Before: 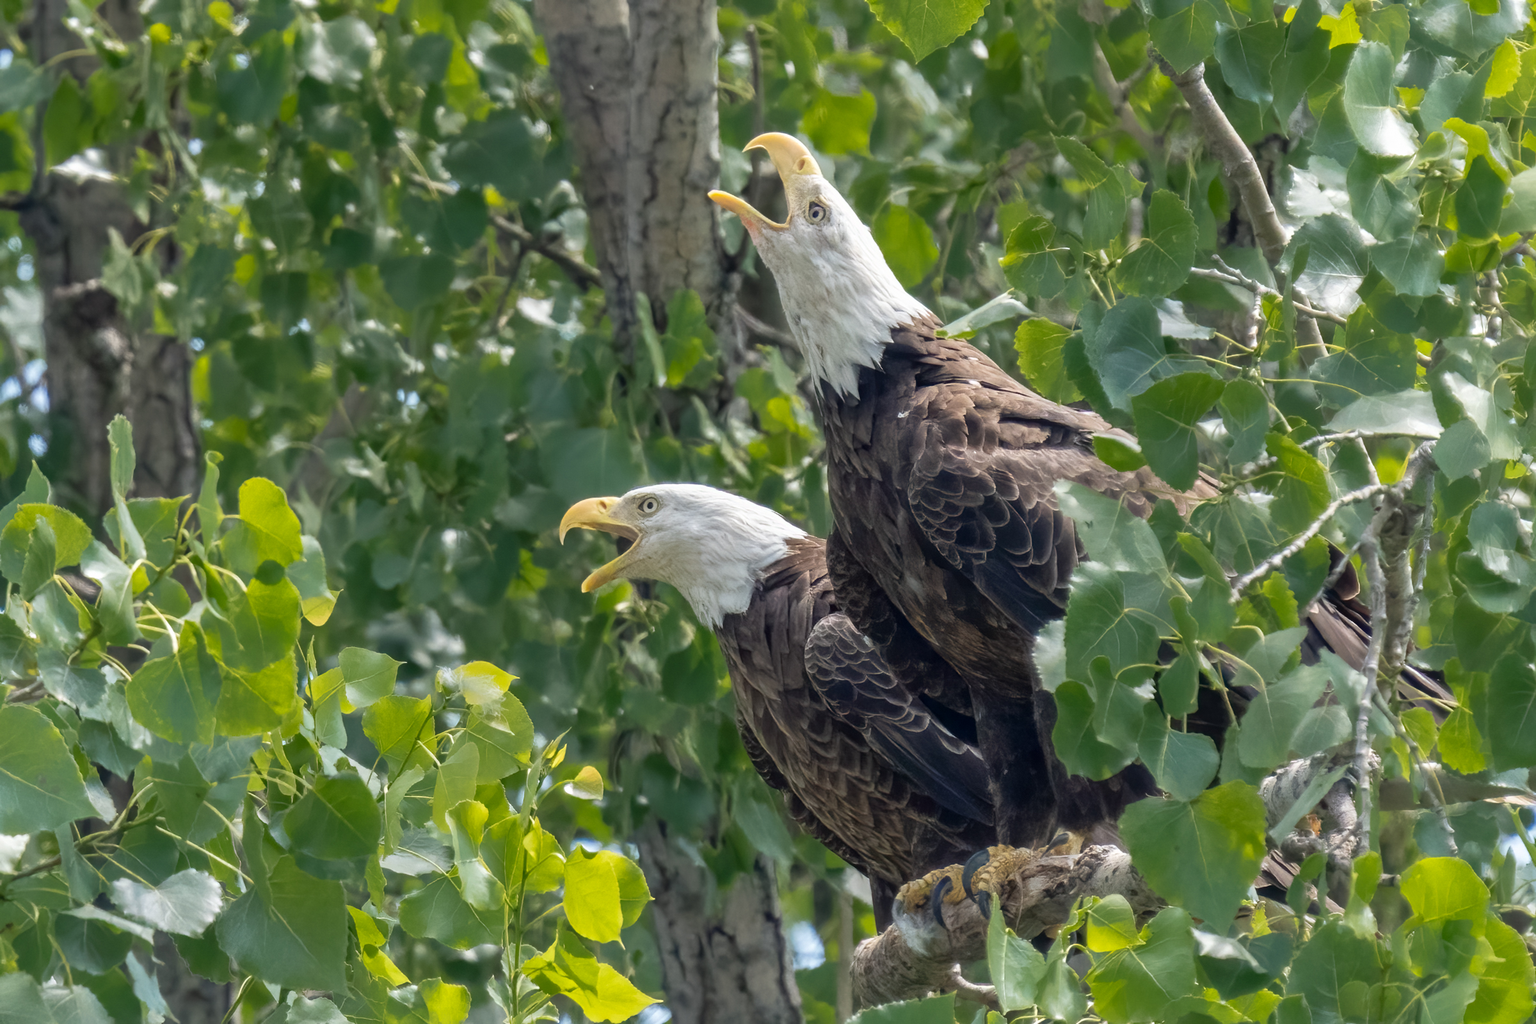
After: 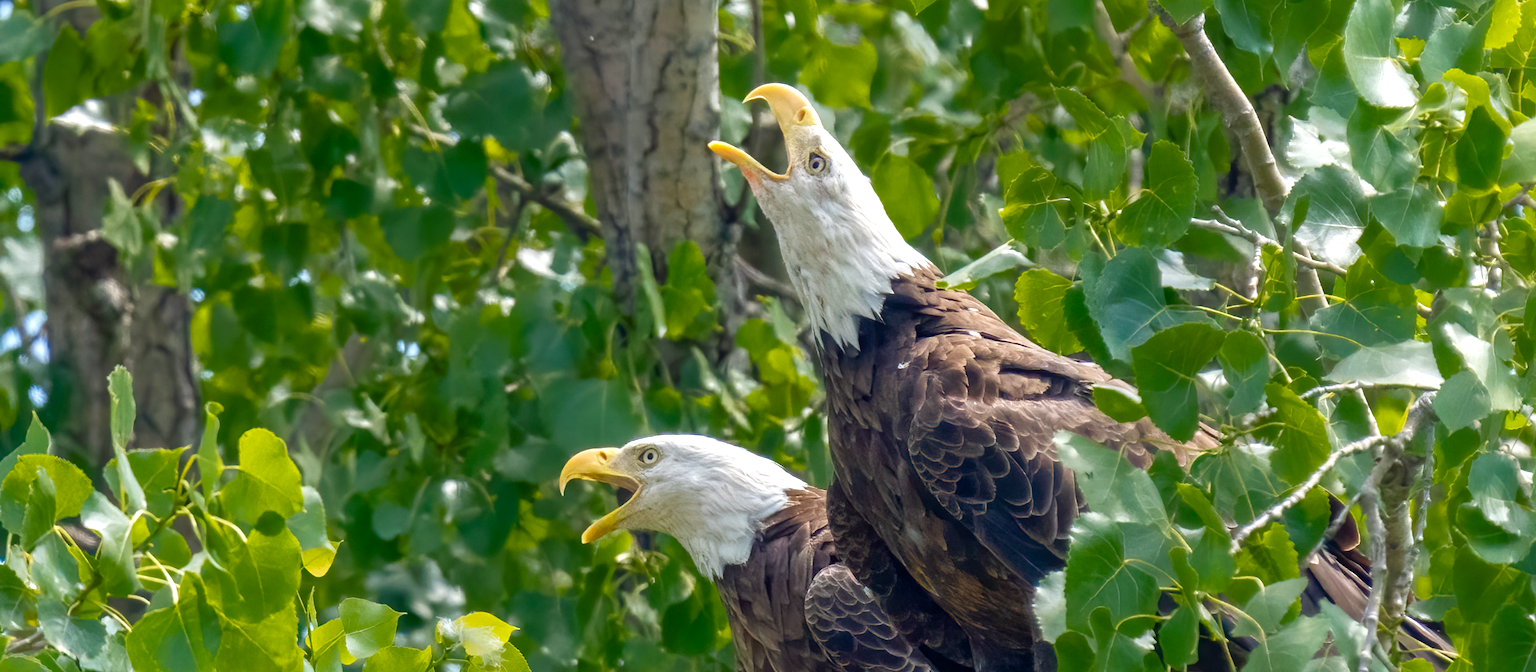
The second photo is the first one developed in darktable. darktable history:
exposure: exposure -0.36 EV, compensate highlight preservation false
color balance rgb: linear chroma grading › shadows -2.2%, linear chroma grading › highlights -15%, linear chroma grading › global chroma -10%, linear chroma grading › mid-tones -10%, perceptual saturation grading › global saturation 45%, perceptual saturation grading › highlights -50%, perceptual saturation grading › shadows 30%, perceptual brilliance grading › global brilliance 18%, global vibrance 45%
crop and rotate: top 4.848%, bottom 29.503%
